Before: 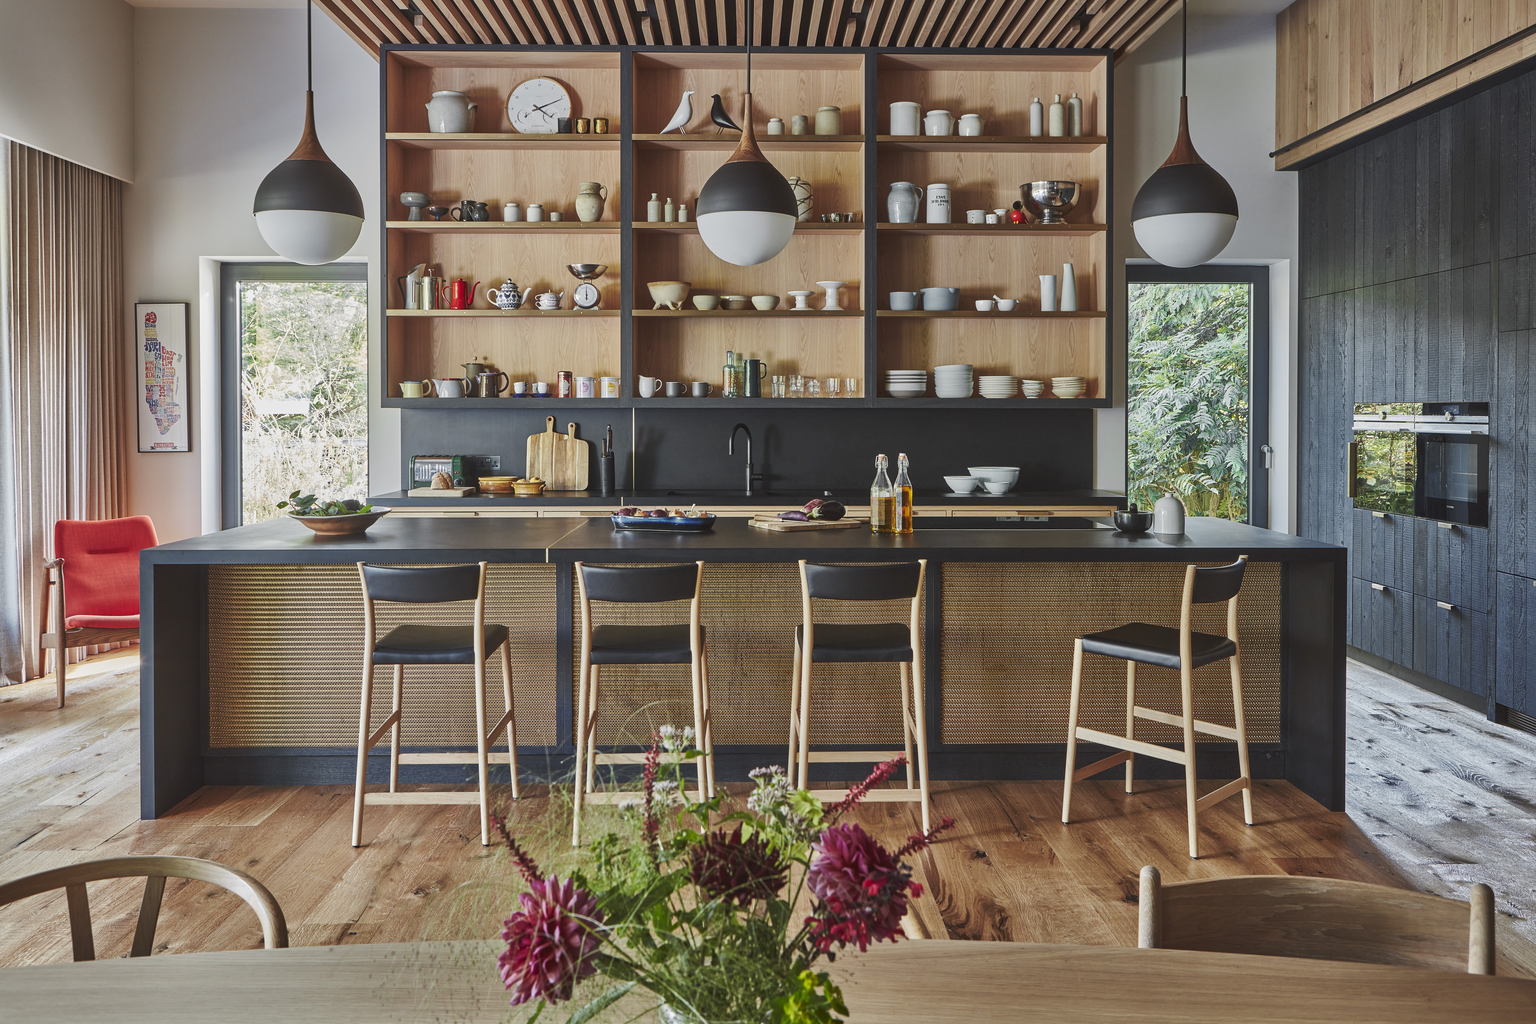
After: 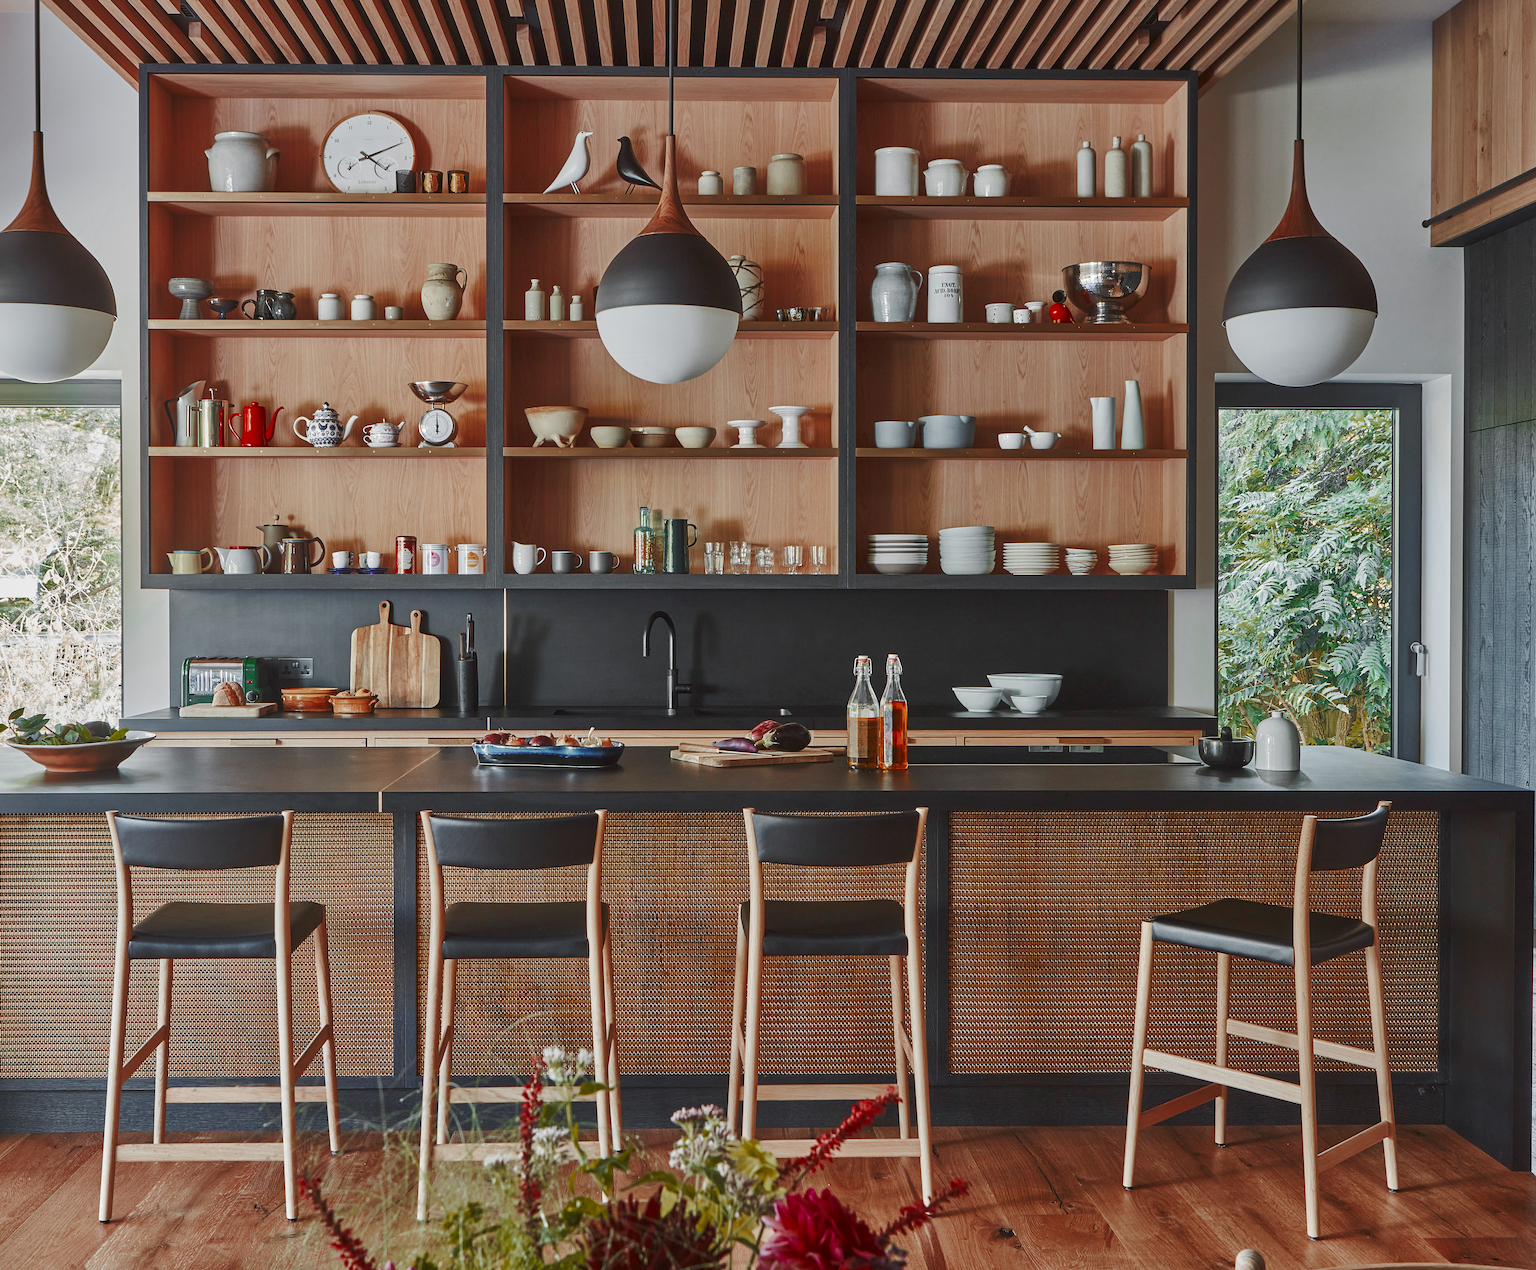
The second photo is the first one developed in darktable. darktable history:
rotate and perspective: automatic cropping original format, crop left 0, crop top 0
color zones: curves: ch0 [(0, 0.299) (0.25, 0.383) (0.456, 0.352) (0.736, 0.571)]; ch1 [(0, 0.63) (0.151, 0.568) (0.254, 0.416) (0.47, 0.558) (0.732, 0.37) (0.909, 0.492)]; ch2 [(0.004, 0.604) (0.158, 0.443) (0.257, 0.403) (0.761, 0.468)]
crop: left 18.479%, right 12.2%, bottom 13.971%
